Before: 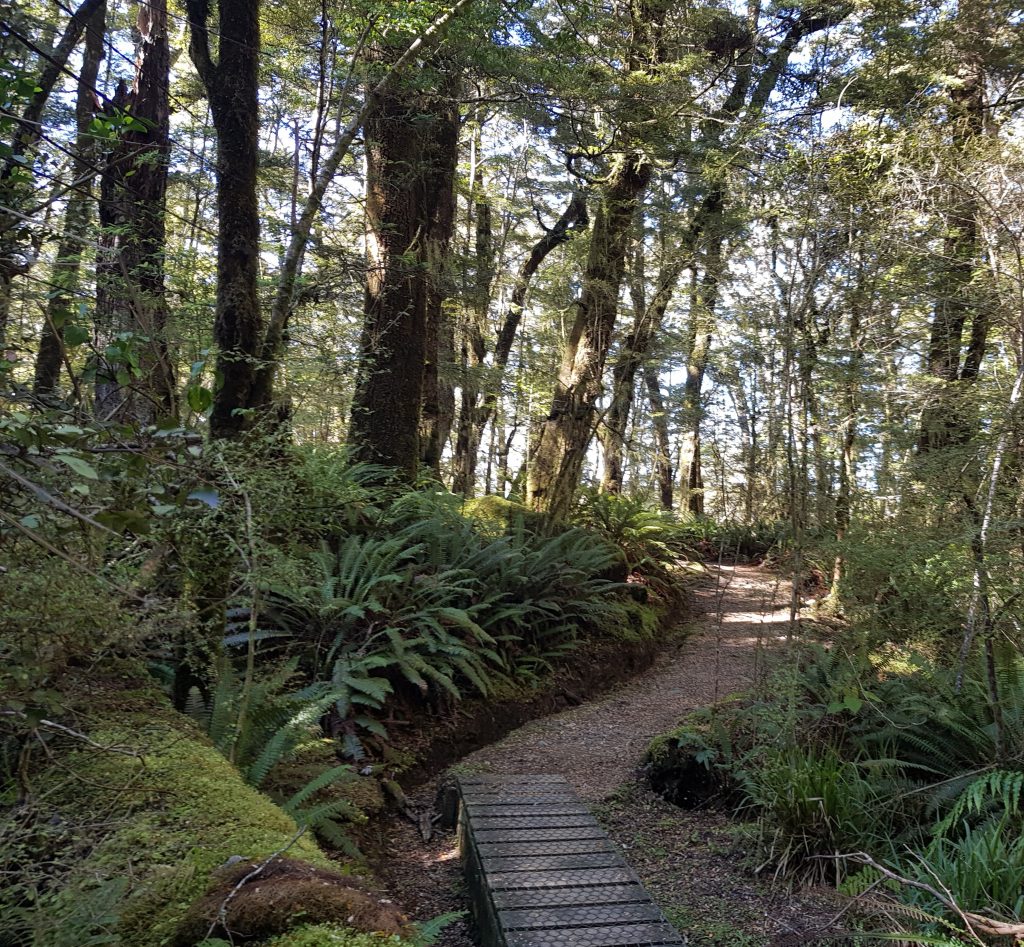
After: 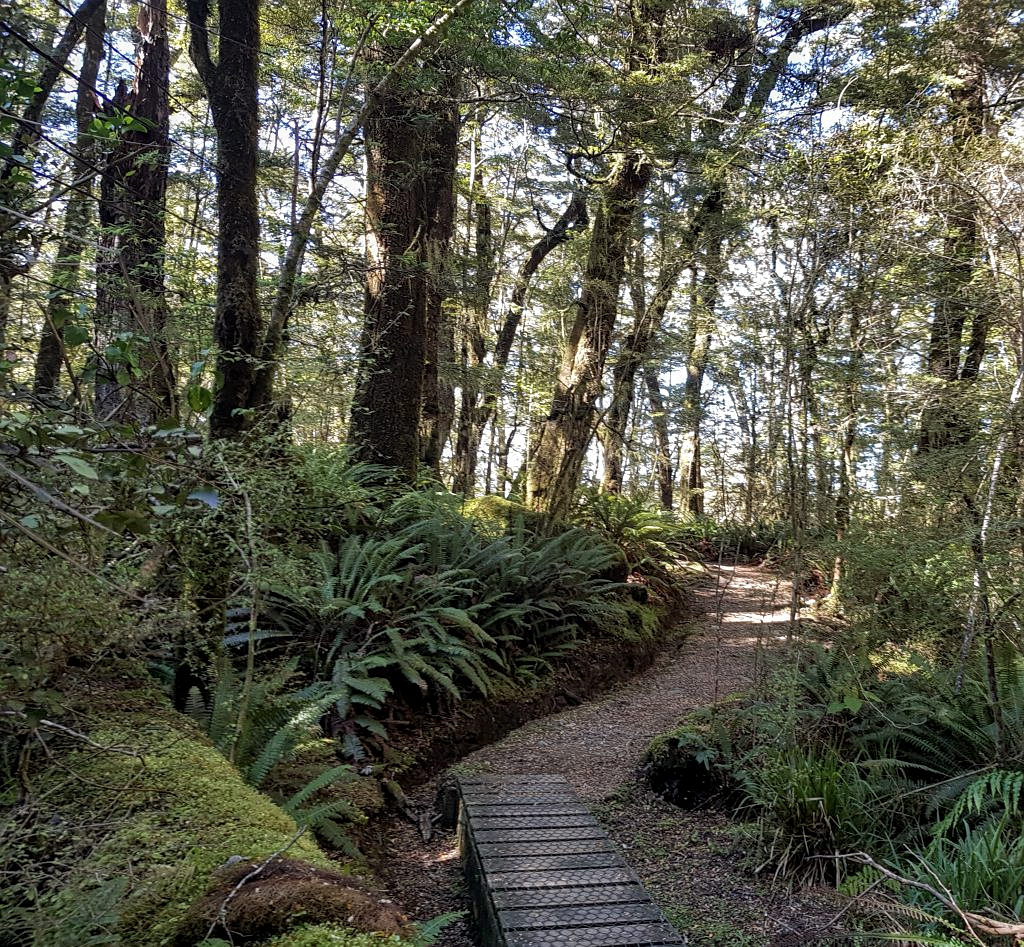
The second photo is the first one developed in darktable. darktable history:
sharpen: radius 1.297, amount 0.308, threshold 0.181
local contrast: on, module defaults
